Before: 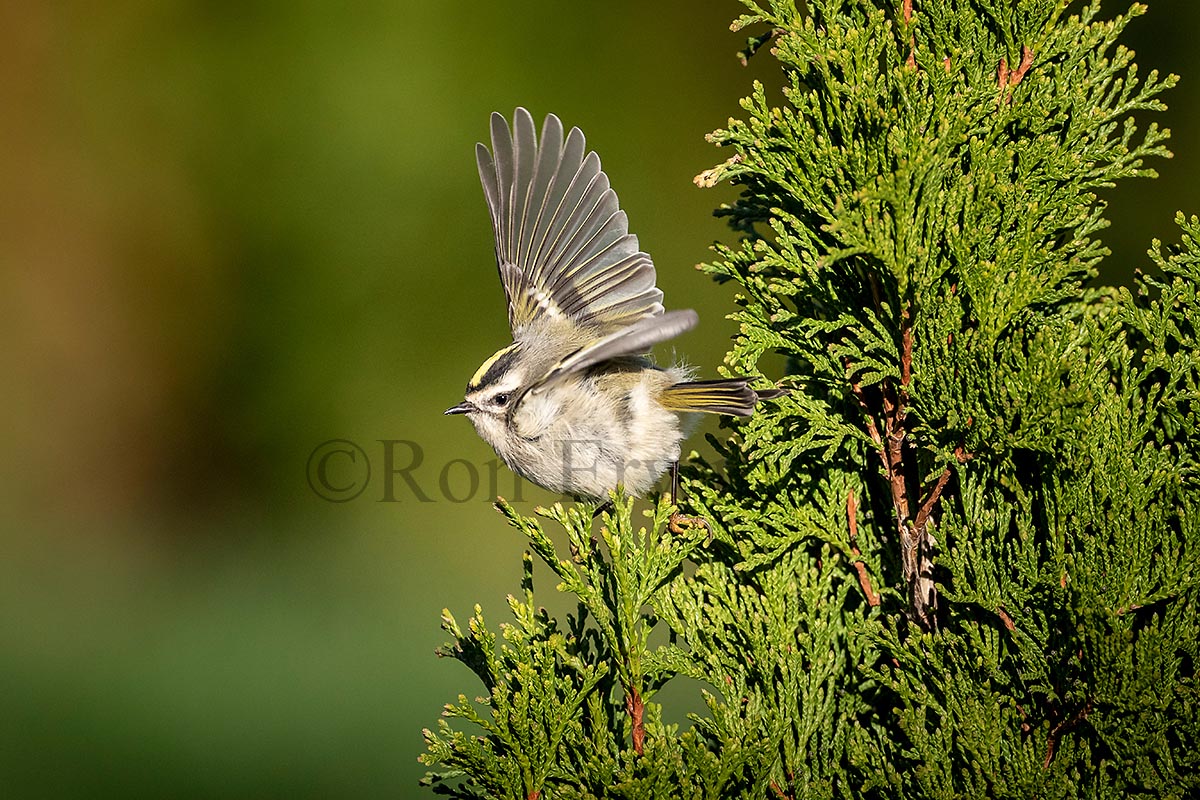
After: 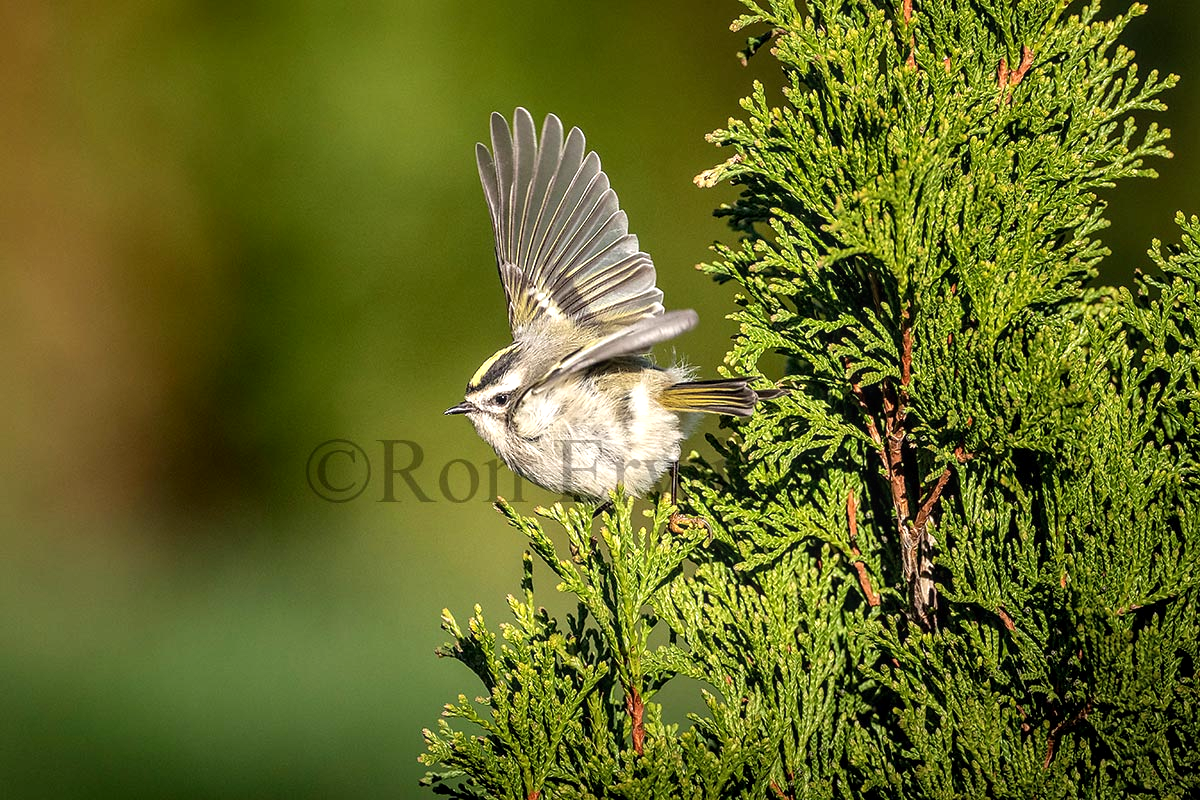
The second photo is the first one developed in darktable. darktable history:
exposure: exposure 0.299 EV, compensate exposure bias true, compensate highlight preservation false
local contrast: on, module defaults
